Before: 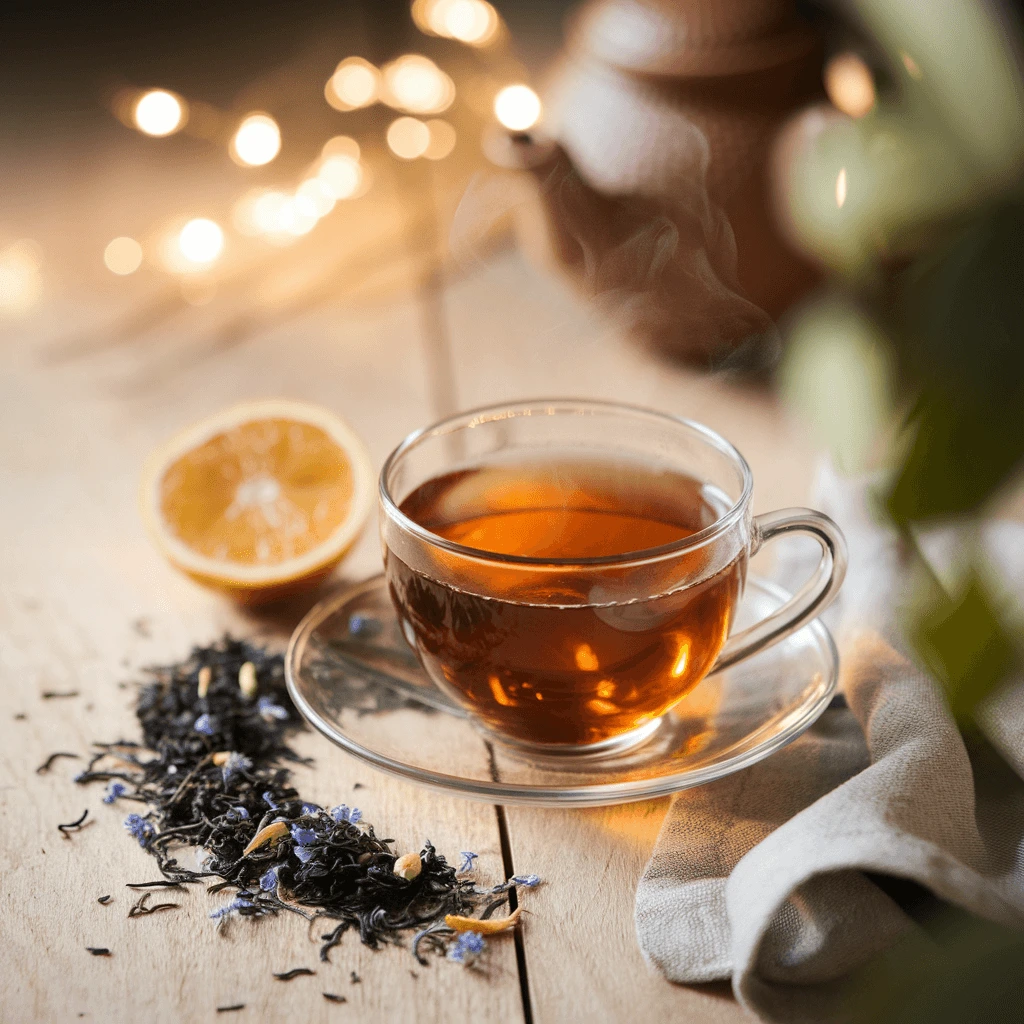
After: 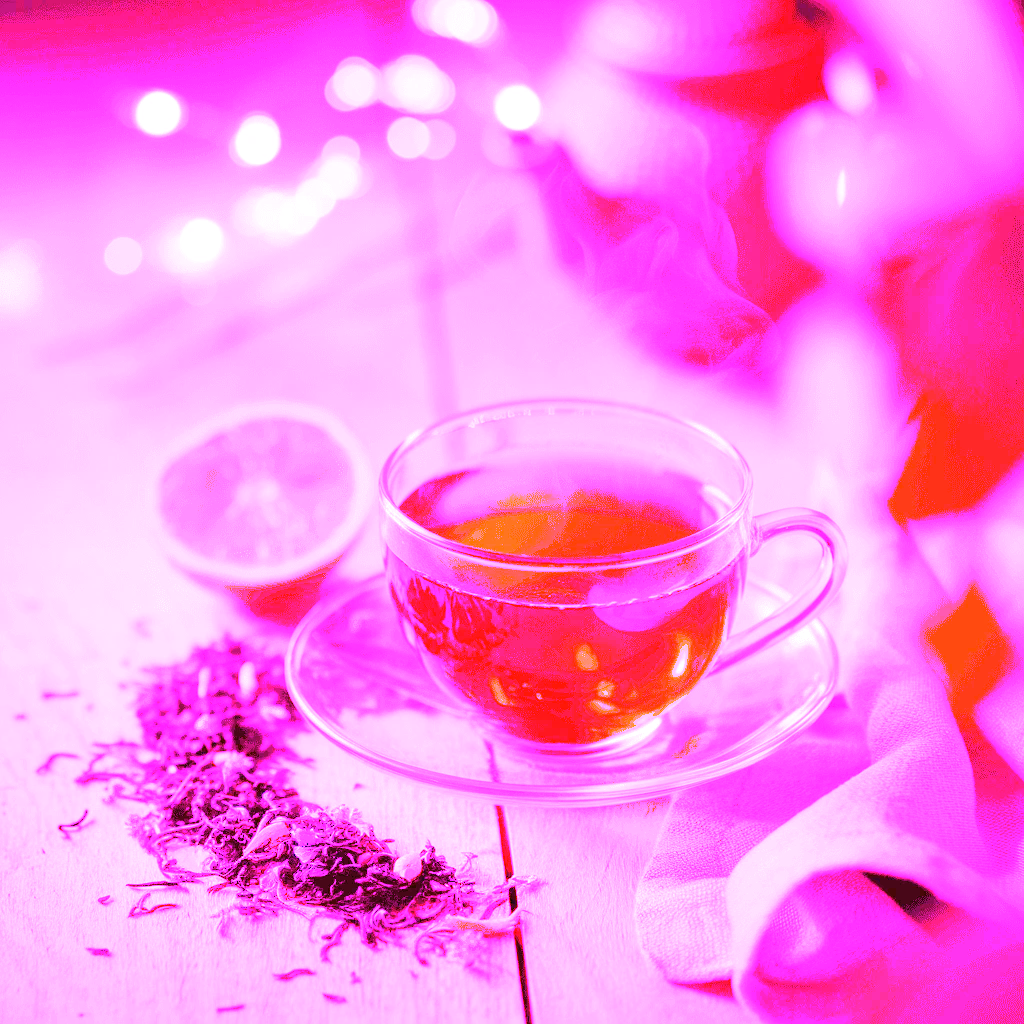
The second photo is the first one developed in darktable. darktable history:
tone equalizer: -7 EV 0.13 EV, smoothing diameter 25%, edges refinement/feathering 10, preserve details guided filter
white balance: red 8, blue 8
